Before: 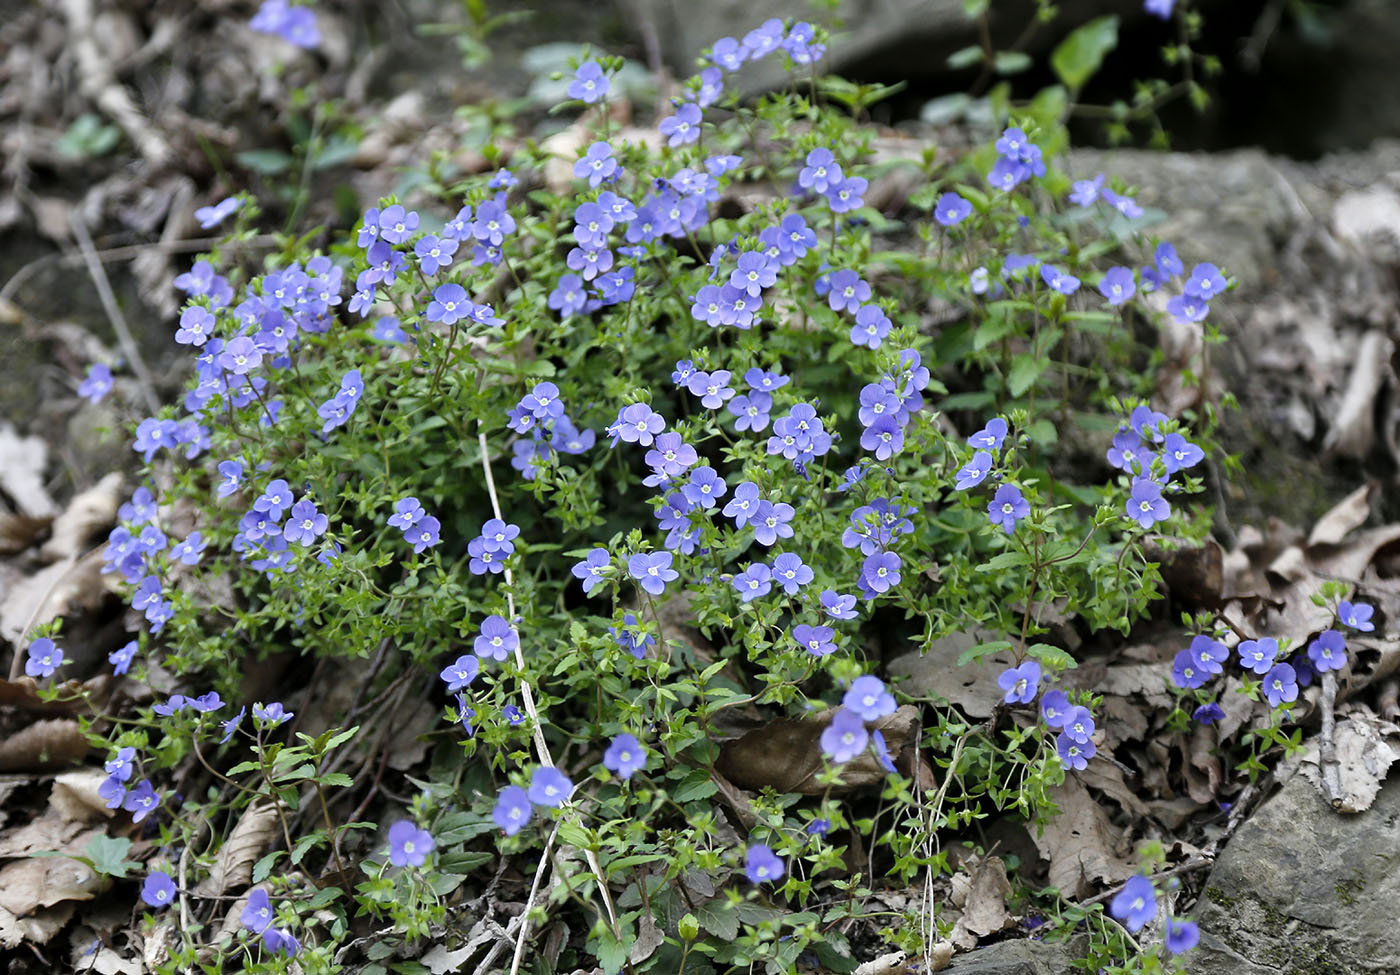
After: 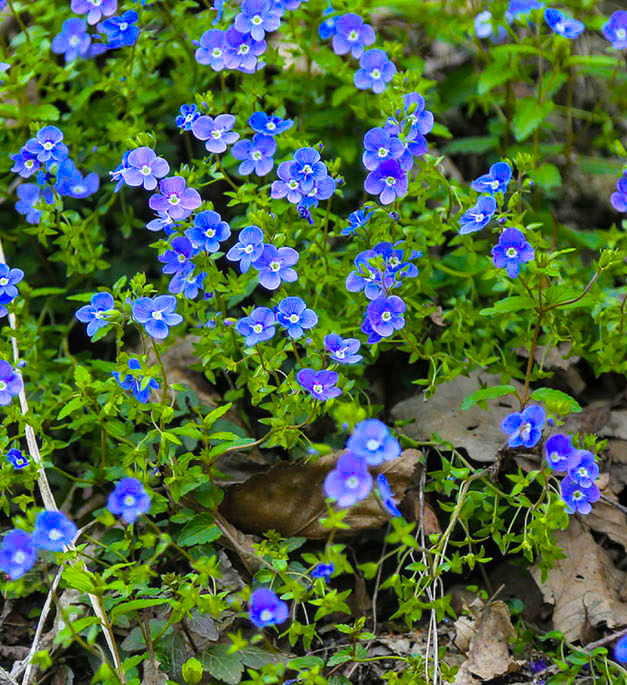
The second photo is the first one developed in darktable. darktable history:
color balance rgb: linear chroma grading › highlights 99.266%, linear chroma grading › global chroma 23.78%, perceptual saturation grading › global saturation 19.36%
local contrast: detail 110%
crop: left 35.448%, top 26.279%, right 19.724%, bottom 3.409%
